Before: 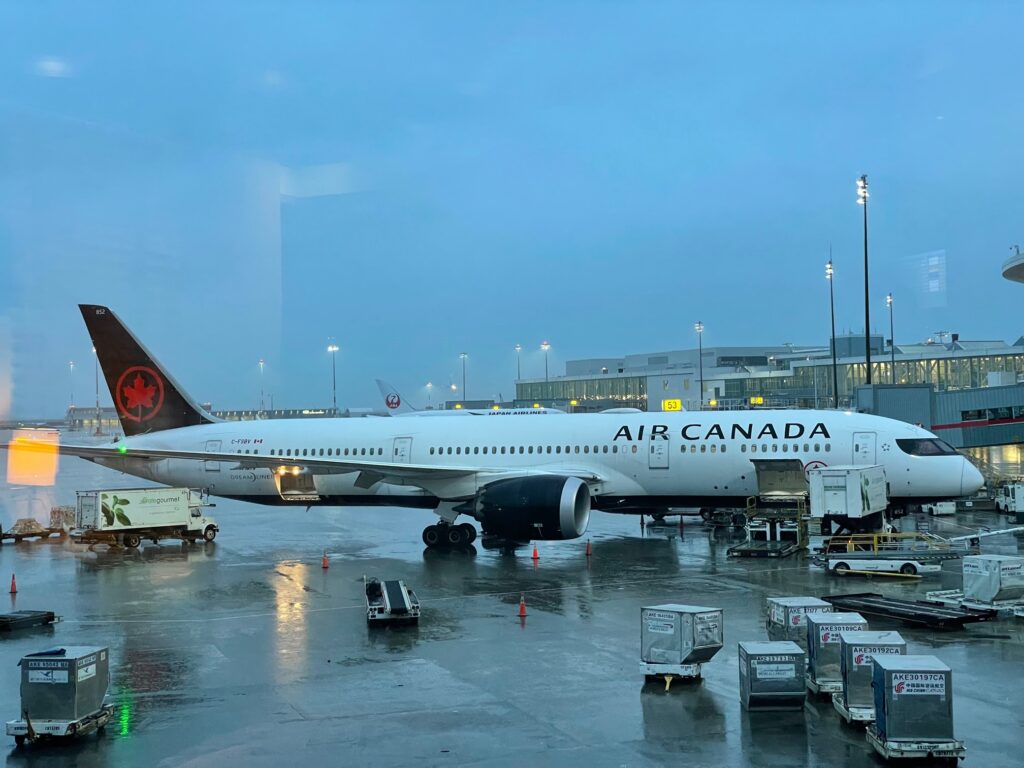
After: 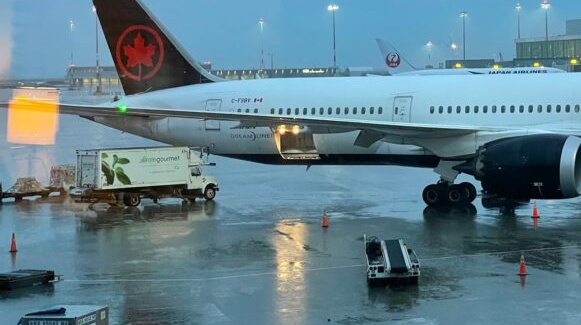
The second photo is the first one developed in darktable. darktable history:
crop: top 44.53%, right 43.18%, bottom 13.03%
